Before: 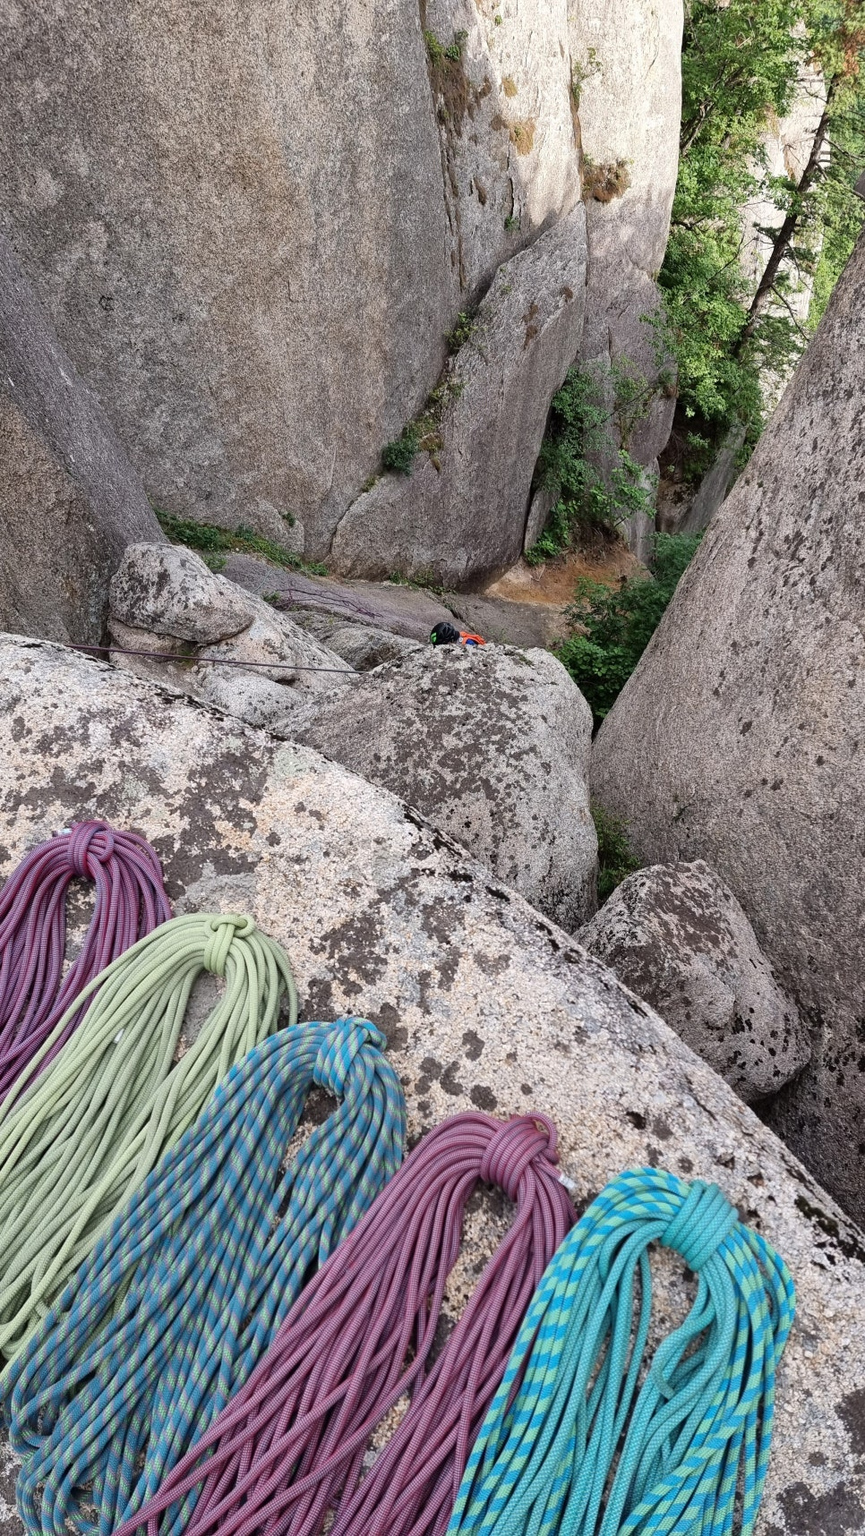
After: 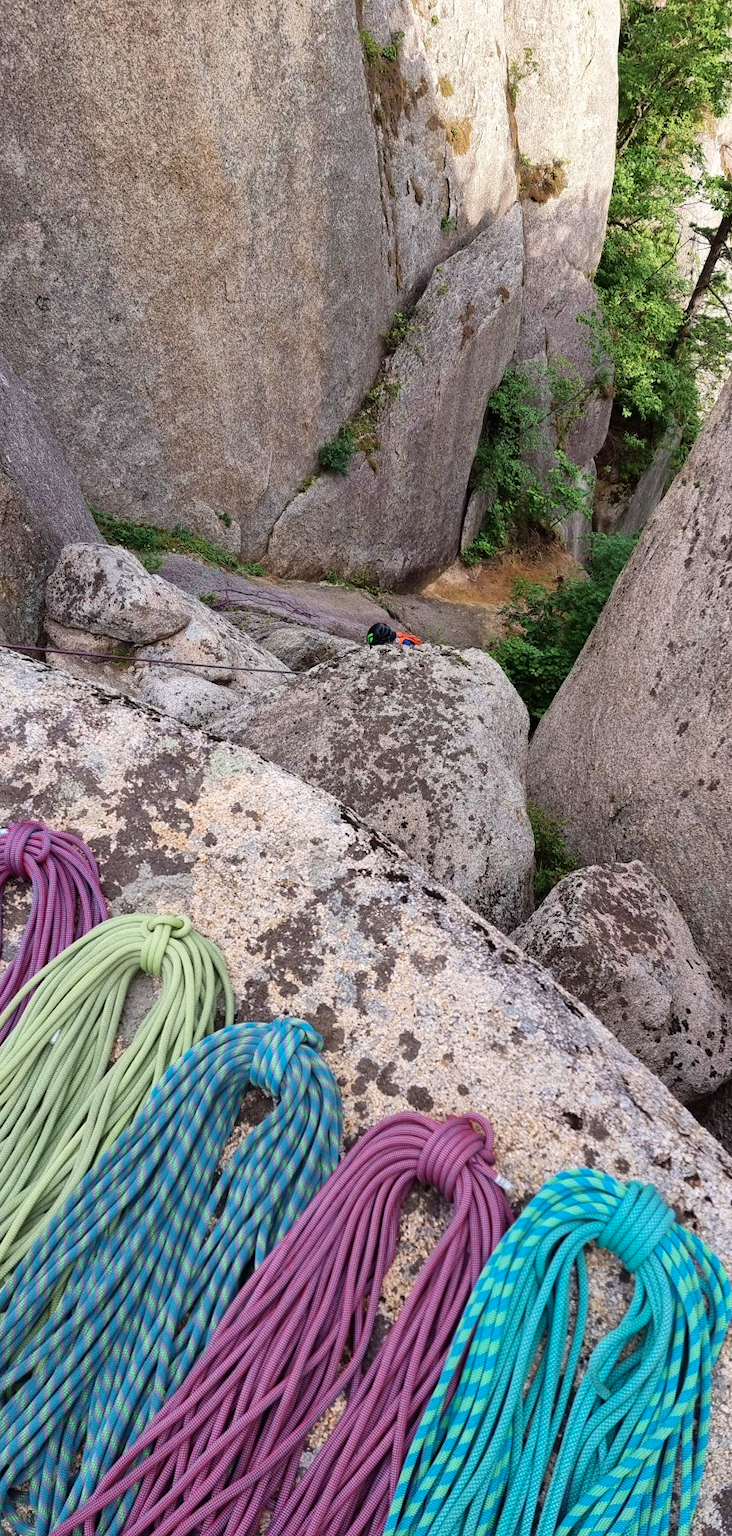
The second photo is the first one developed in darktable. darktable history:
velvia: strength 44.4%
crop: left 7.446%, right 7.854%
